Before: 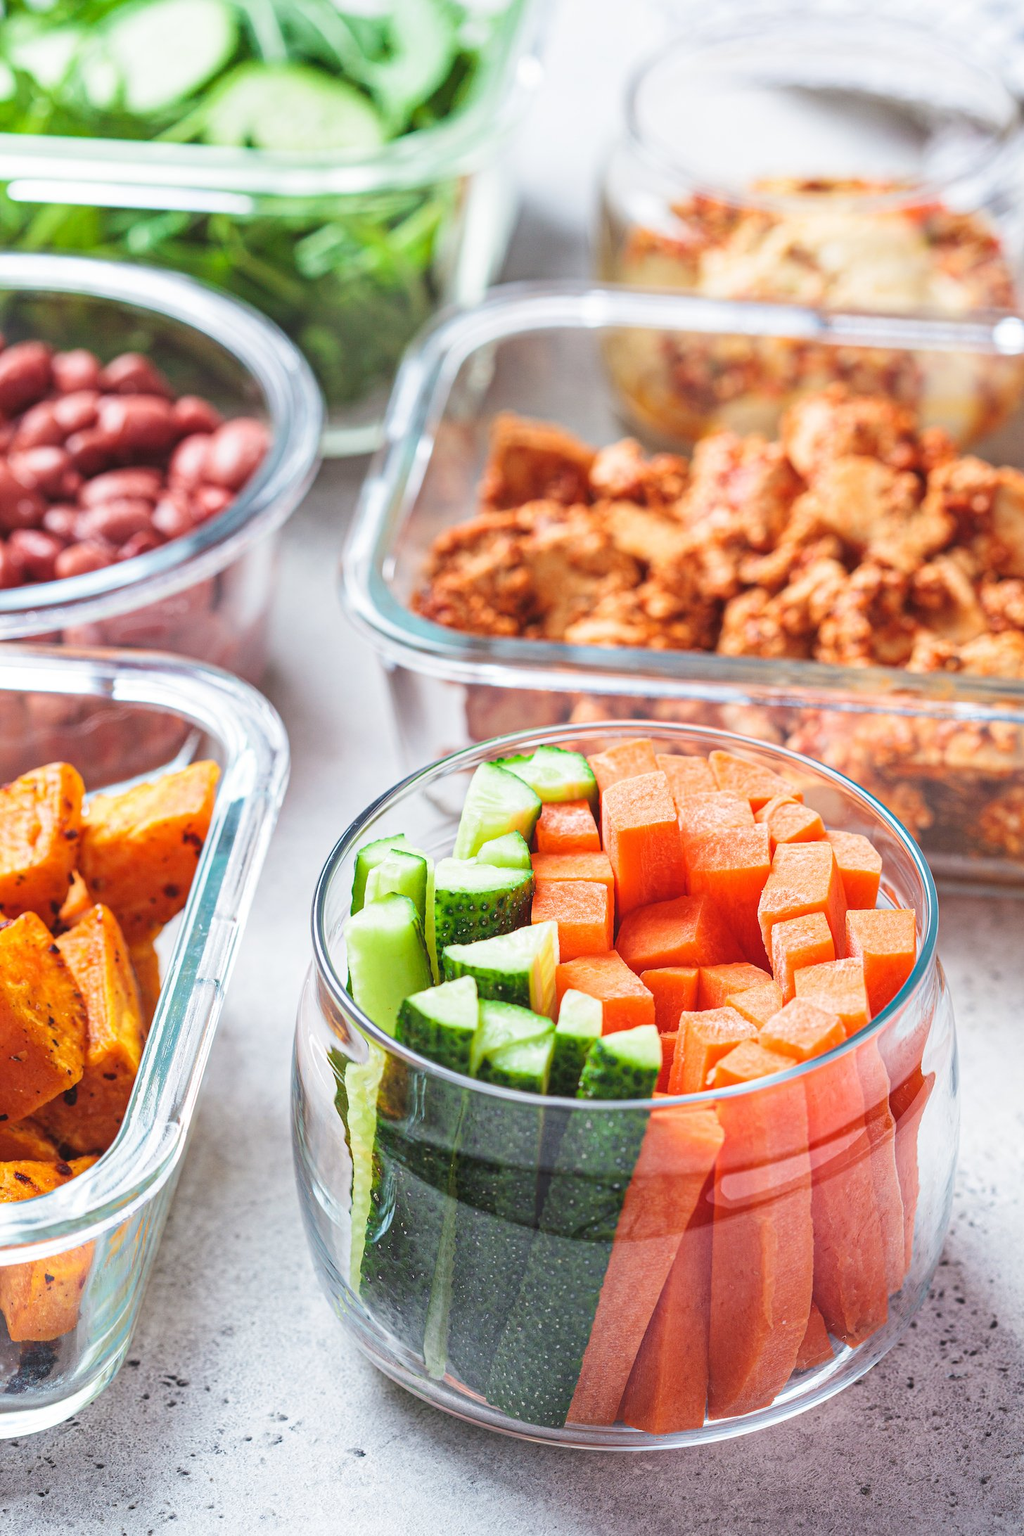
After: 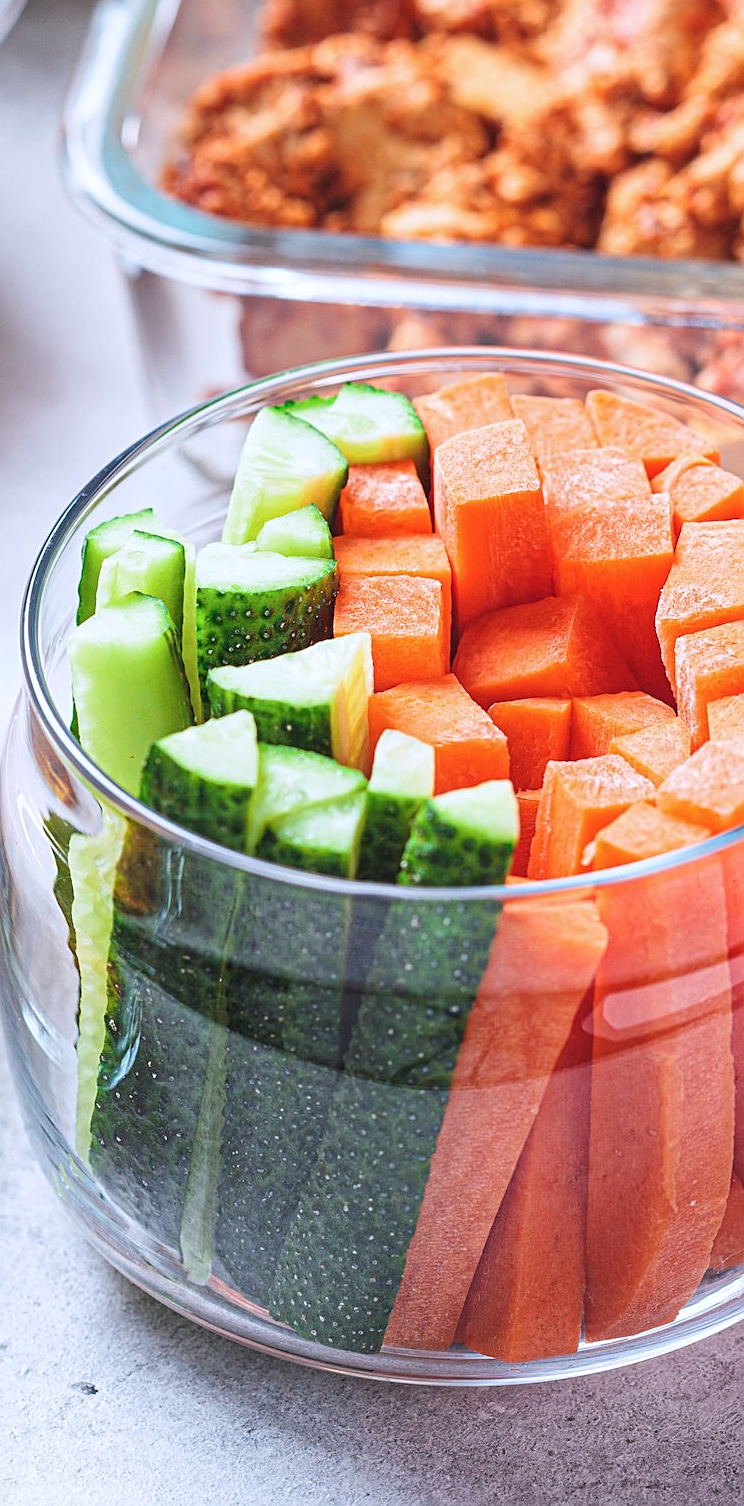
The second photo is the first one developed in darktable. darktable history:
sharpen: on, module defaults
crop and rotate: left 29.032%, top 31.004%, right 19.838%
color calibration: illuminant as shot in camera, x 0.358, y 0.373, temperature 4628.91 K, clip negative RGB from gamut false
